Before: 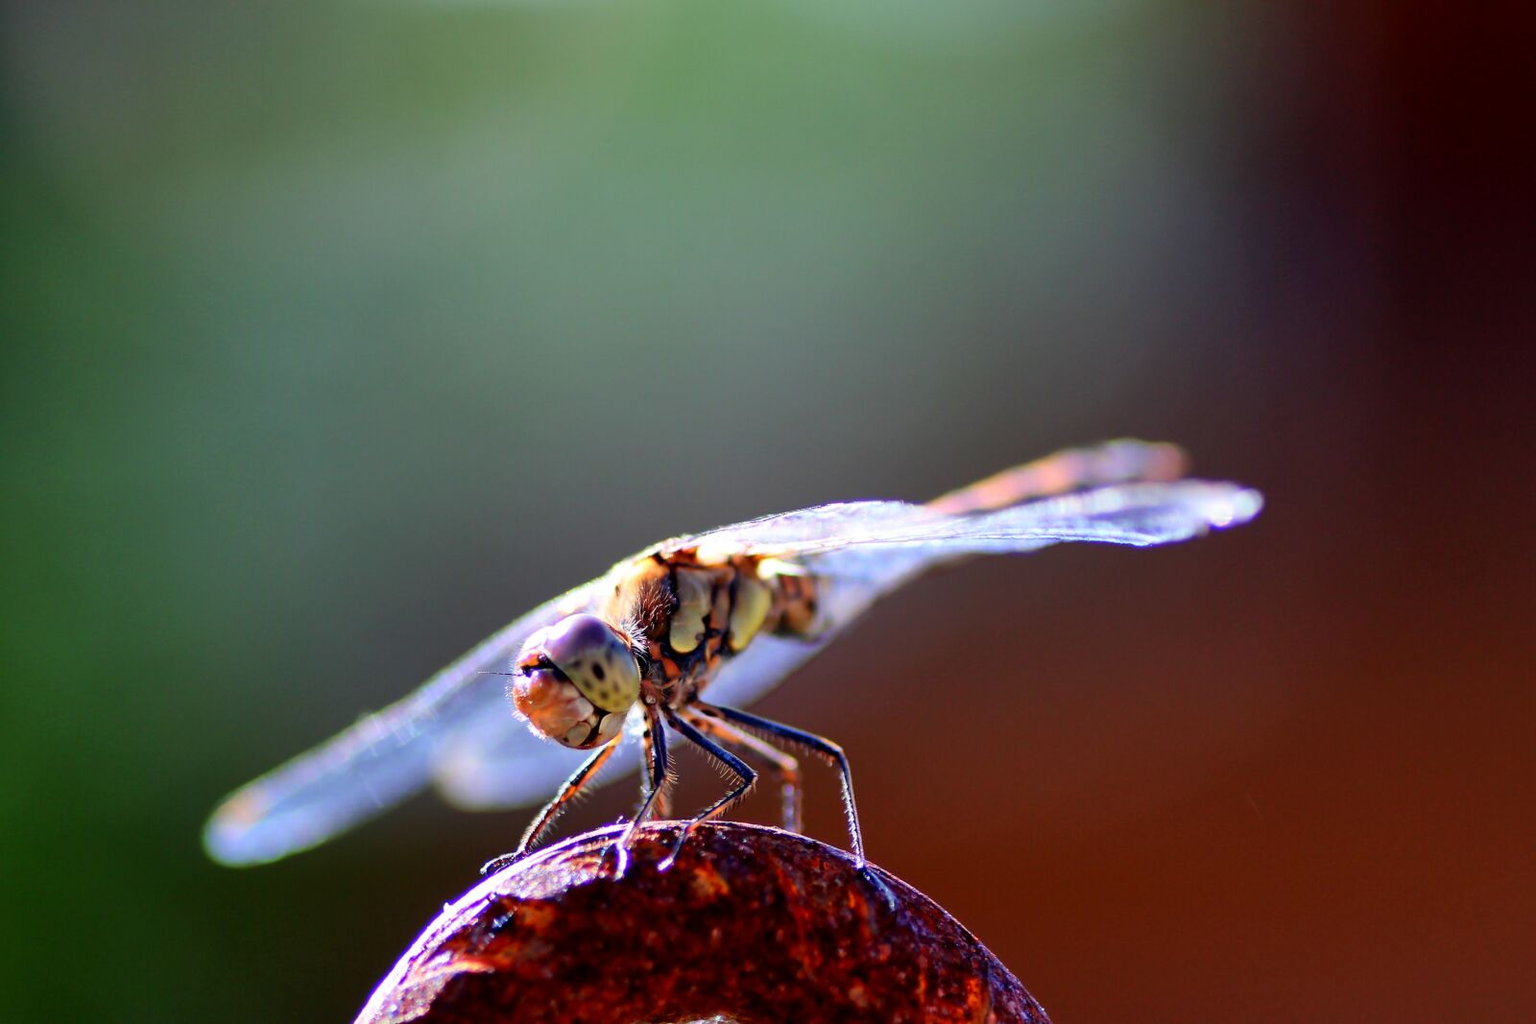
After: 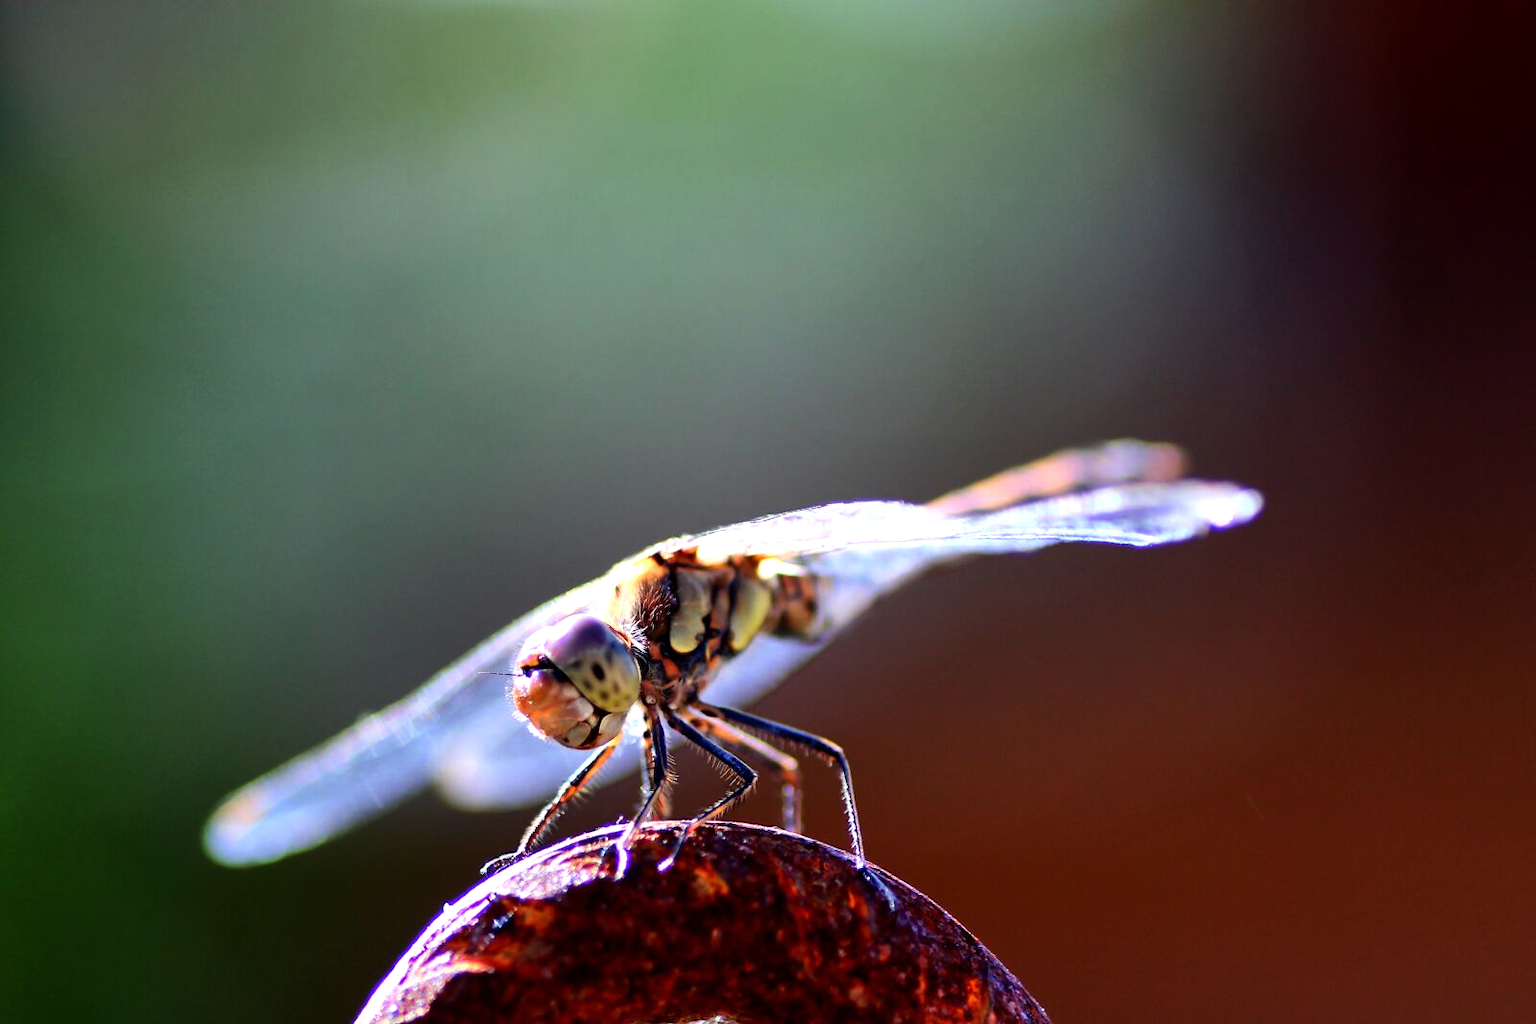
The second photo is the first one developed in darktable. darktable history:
tone equalizer: -8 EV -0.455 EV, -7 EV -0.415 EV, -6 EV -0.342 EV, -5 EV -0.191 EV, -3 EV 0.2 EV, -2 EV 0.323 EV, -1 EV 0.393 EV, +0 EV 0.39 EV, edges refinement/feathering 500, mask exposure compensation -1.57 EV, preserve details no
